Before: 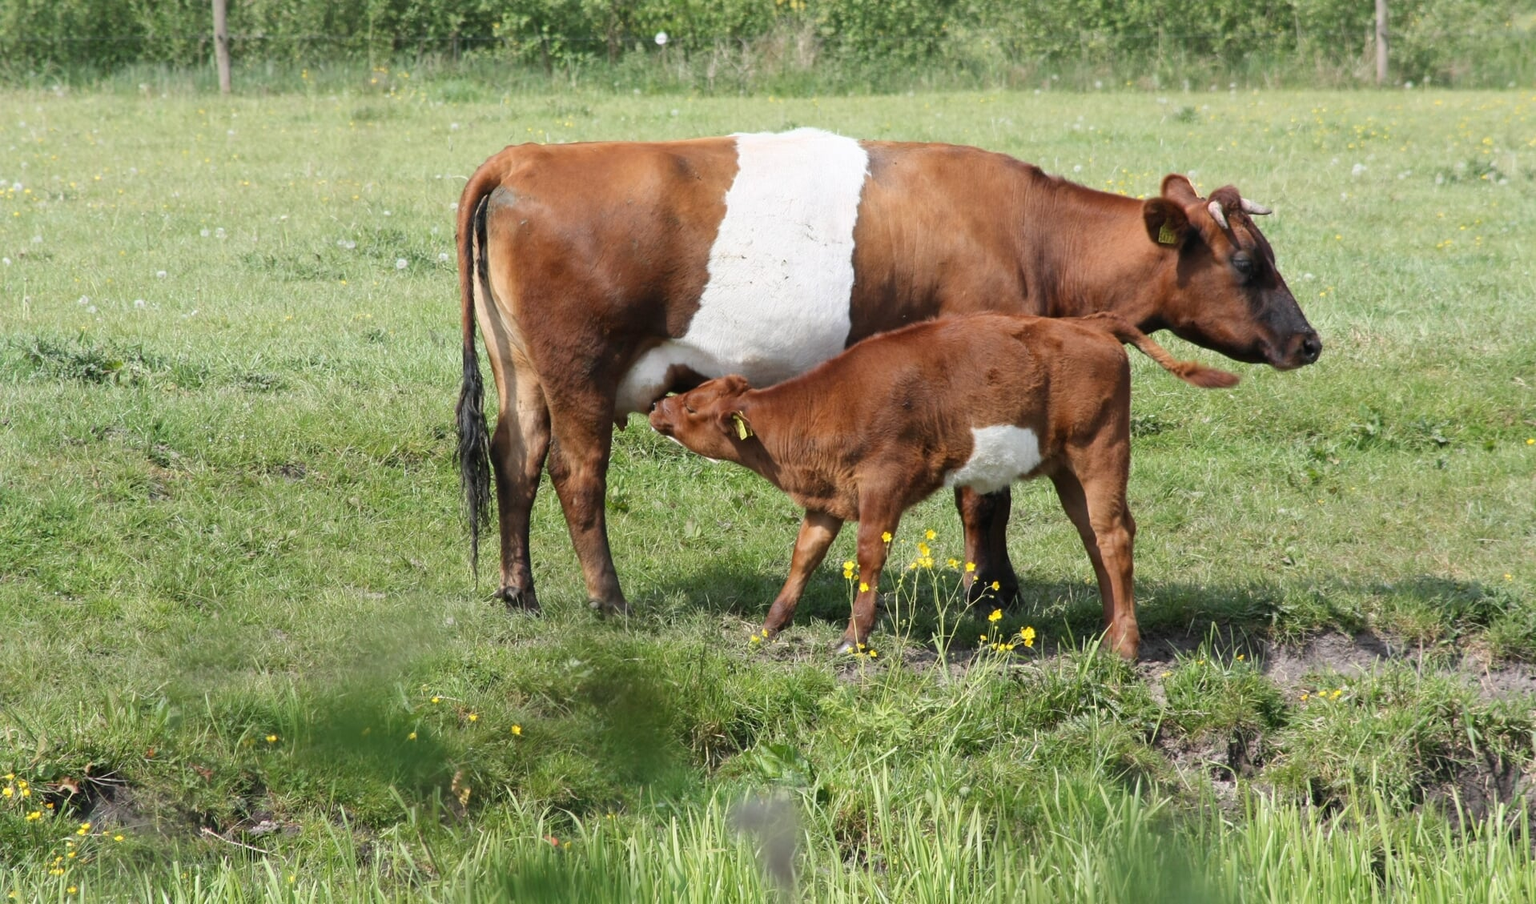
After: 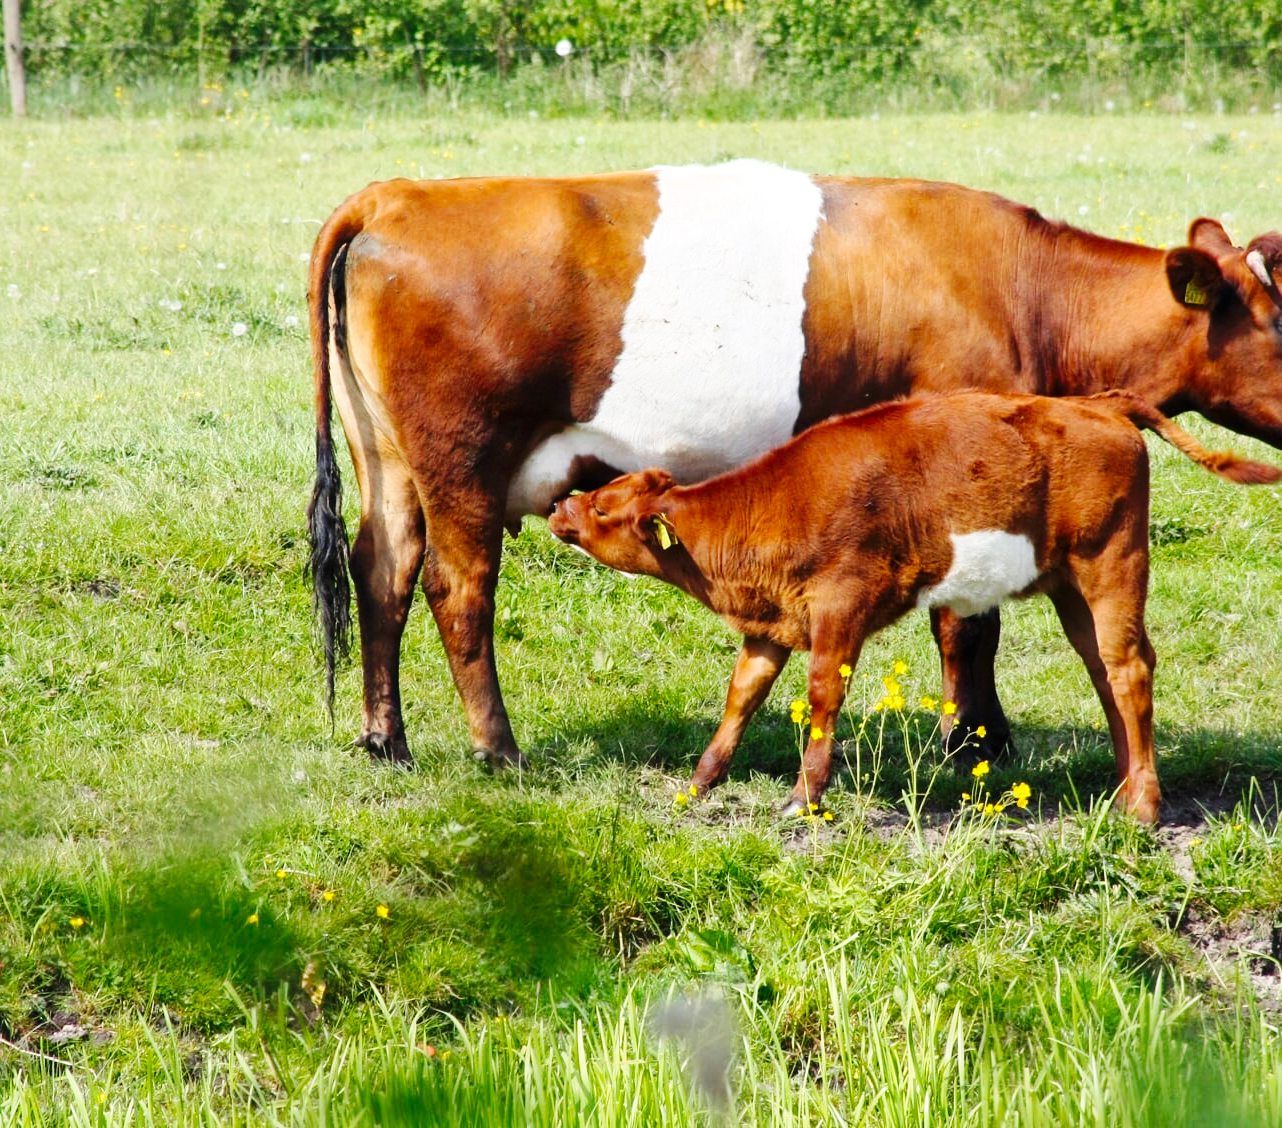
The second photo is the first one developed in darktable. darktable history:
tone equalizer: on, module defaults
base curve: curves: ch0 [(0, 0) (0.036, 0.025) (0.121, 0.166) (0.206, 0.329) (0.605, 0.79) (1, 1)], preserve colors none
color balance rgb: shadows lift › chroma 3.122%, shadows lift › hue 278.41°, perceptual saturation grading › global saturation 30.186%
local contrast: mode bilateral grid, contrast 20, coarseness 50, detail 120%, midtone range 0.2
crop and rotate: left 13.664%, right 19.484%
